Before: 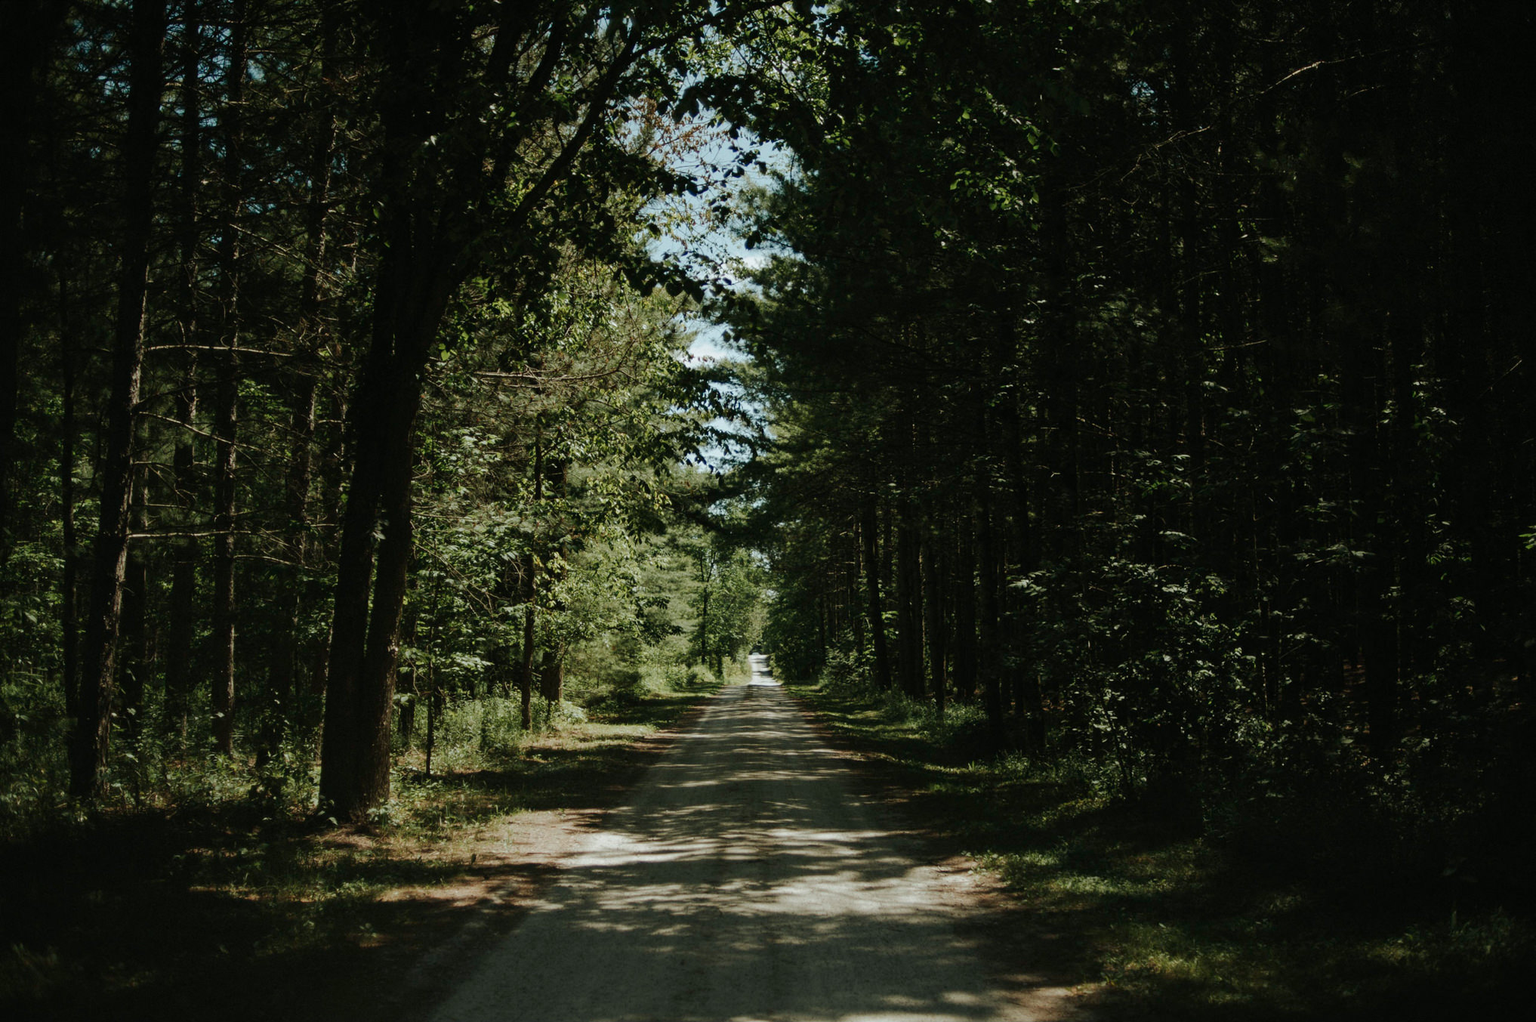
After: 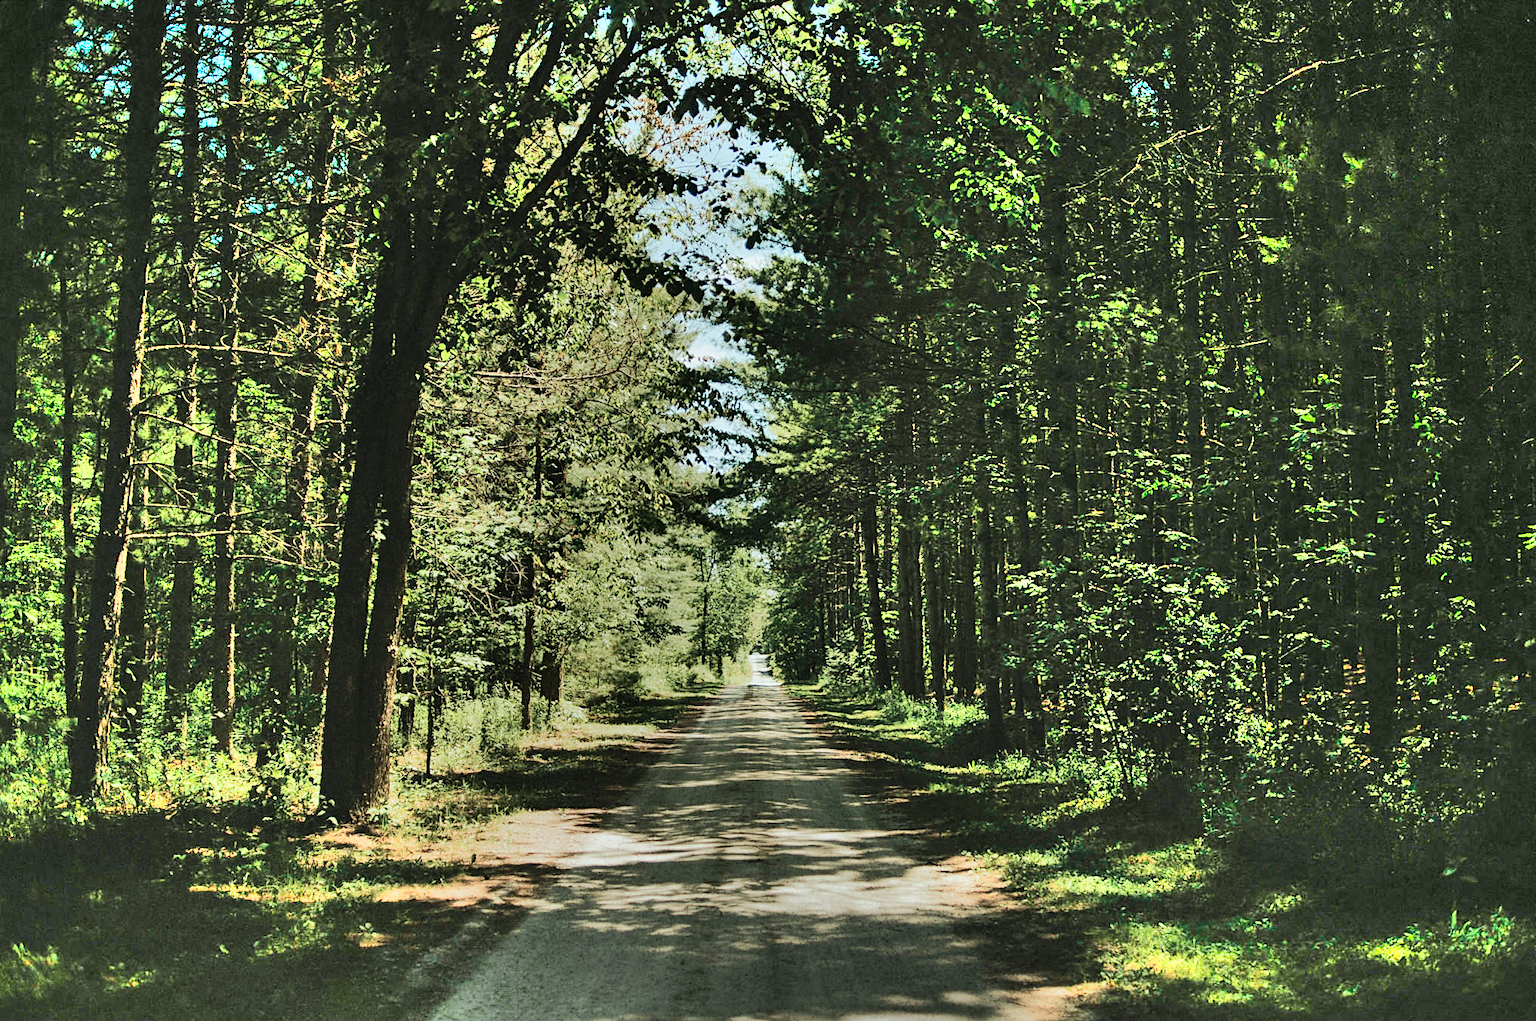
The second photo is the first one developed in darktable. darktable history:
sharpen: on, module defaults
shadows and highlights: radius 123.36, shadows 99.09, white point adjustment -2.89, highlights -98.78, soften with gaussian
